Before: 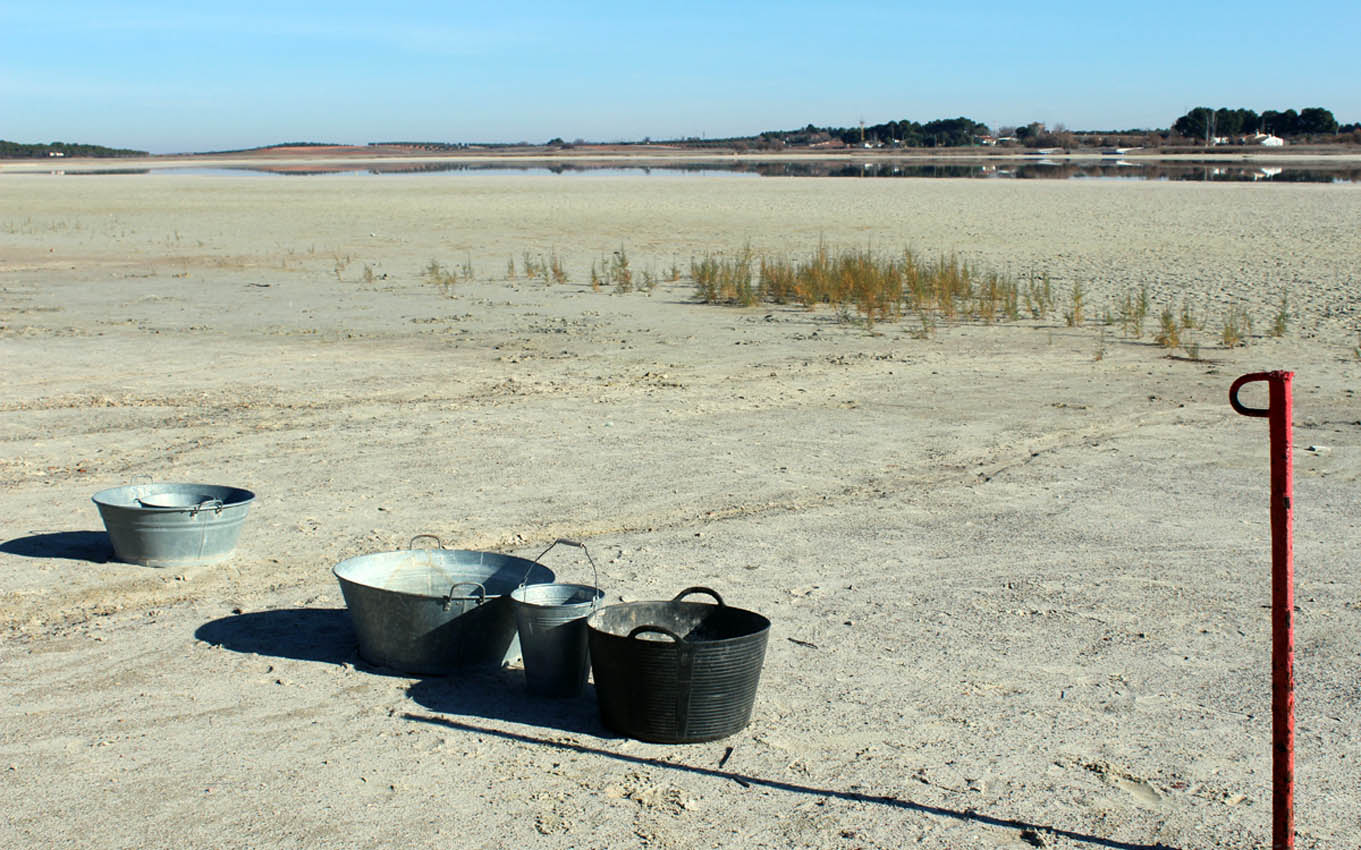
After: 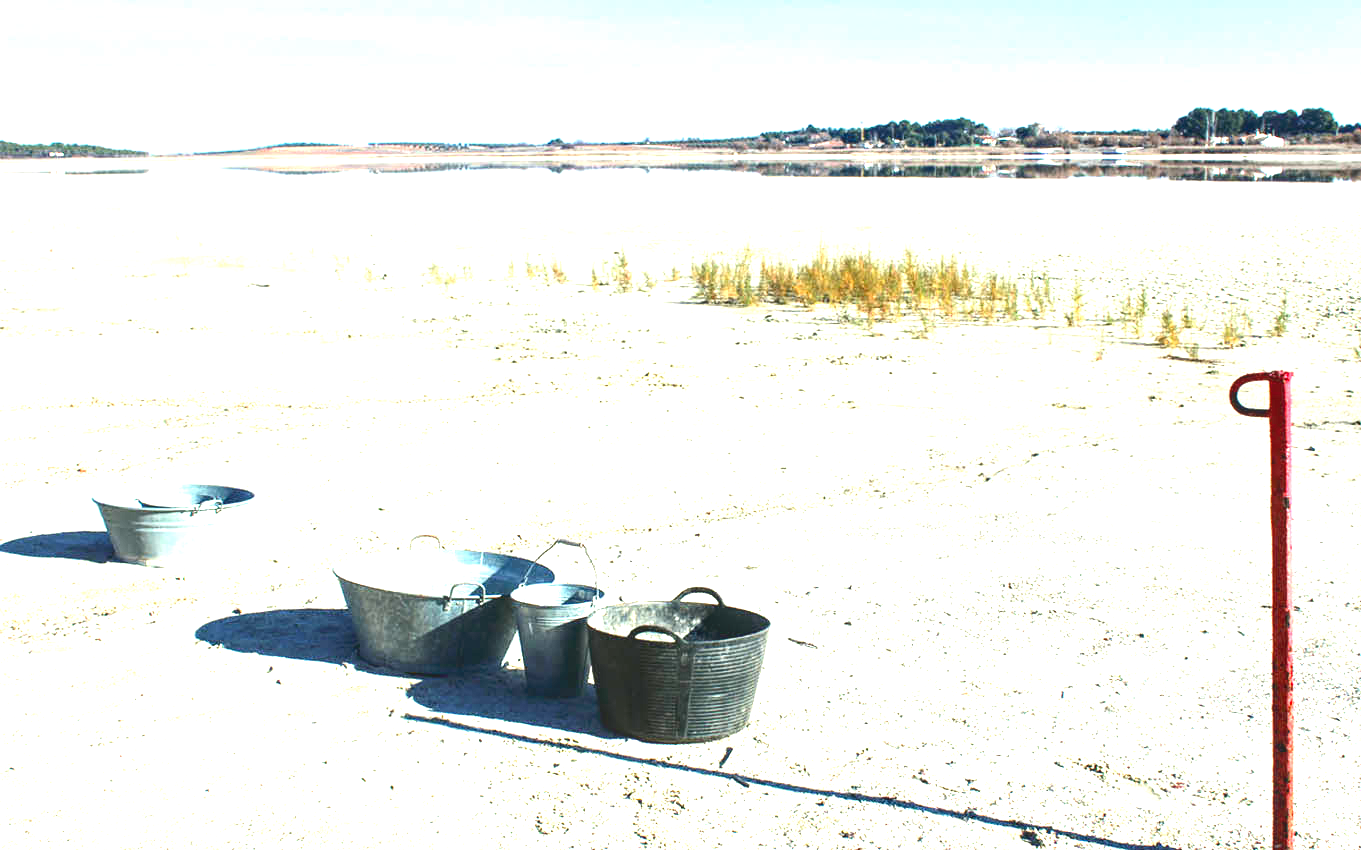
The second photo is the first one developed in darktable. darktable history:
exposure: black level correction 0, exposure 1.886 EV, compensate highlight preservation false
contrast brightness saturation: contrast 0.128, brightness -0.046, saturation 0.151
local contrast: detail 130%
